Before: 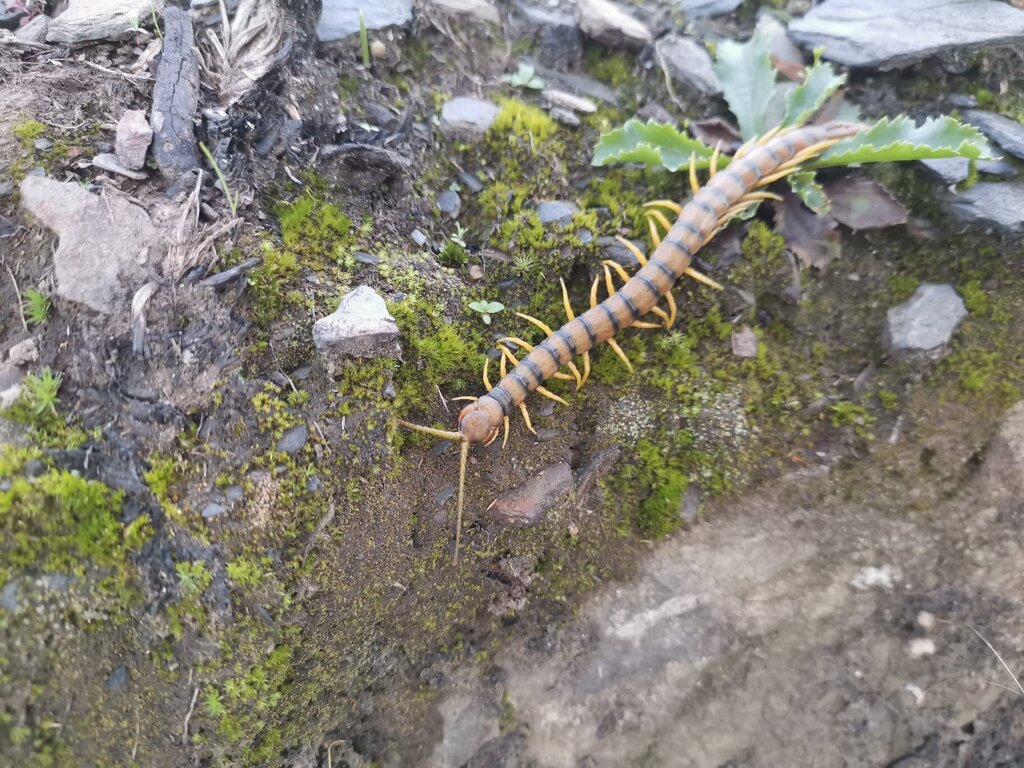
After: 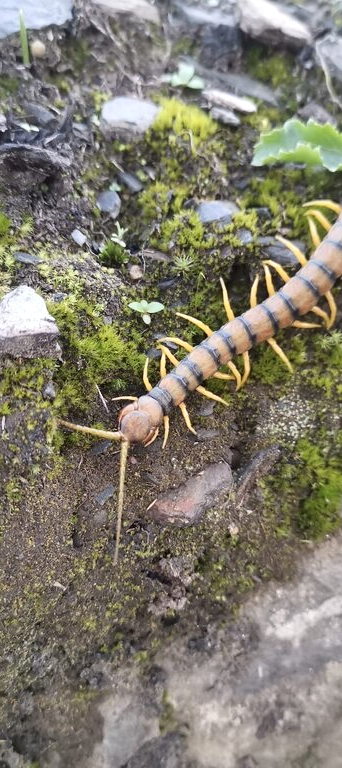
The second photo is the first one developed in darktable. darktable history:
crop: left 33.273%, right 33.297%
local contrast: mode bilateral grid, contrast 25, coarseness 46, detail 151%, midtone range 0.2
